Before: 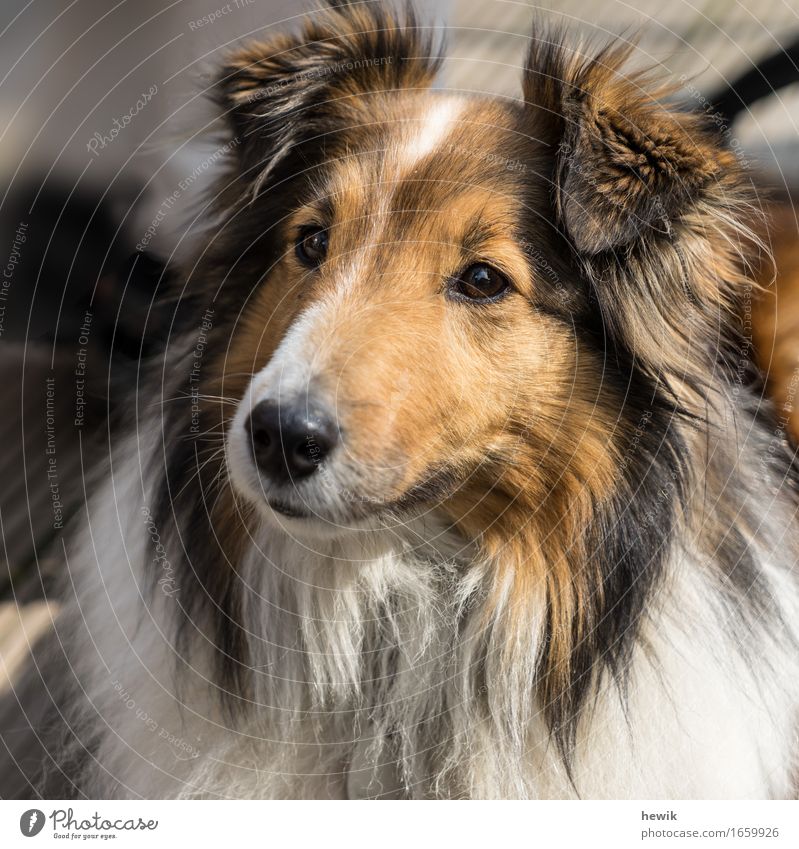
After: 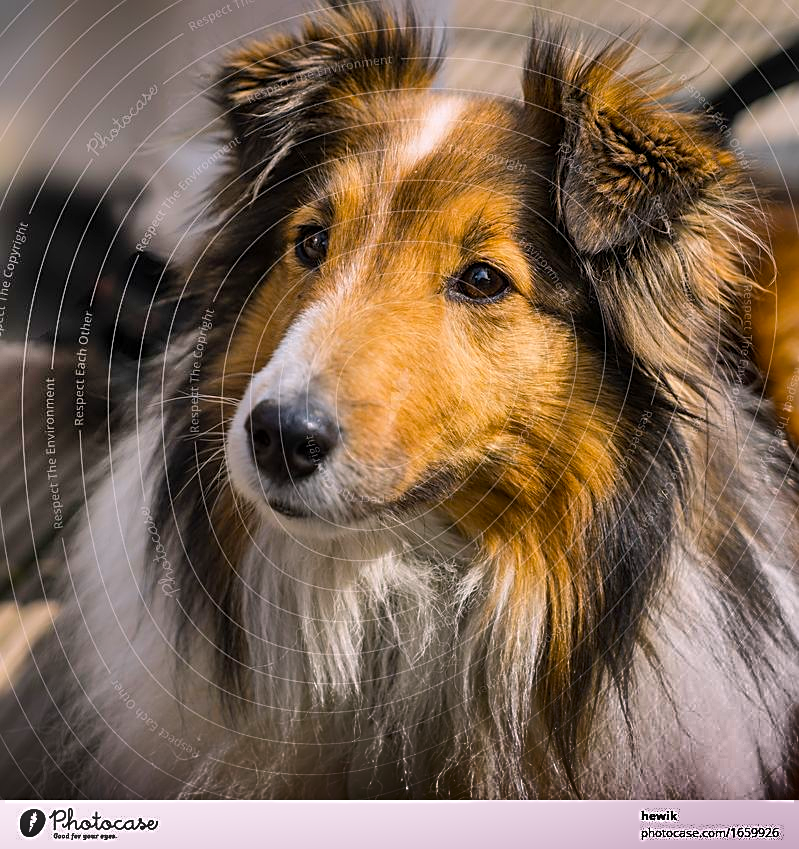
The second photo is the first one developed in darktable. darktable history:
sharpen: on, module defaults
shadows and highlights: radius 124, shadows 99.14, white point adjustment -2.83, highlights -99.46, soften with gaussian
color balance rgb: highlights gain › chroma 1.481%, highlights gain › hue 310.9°, linear chroma grading › global chroma 24.685%, perceptual saturation grading › global saturation 13.212%
